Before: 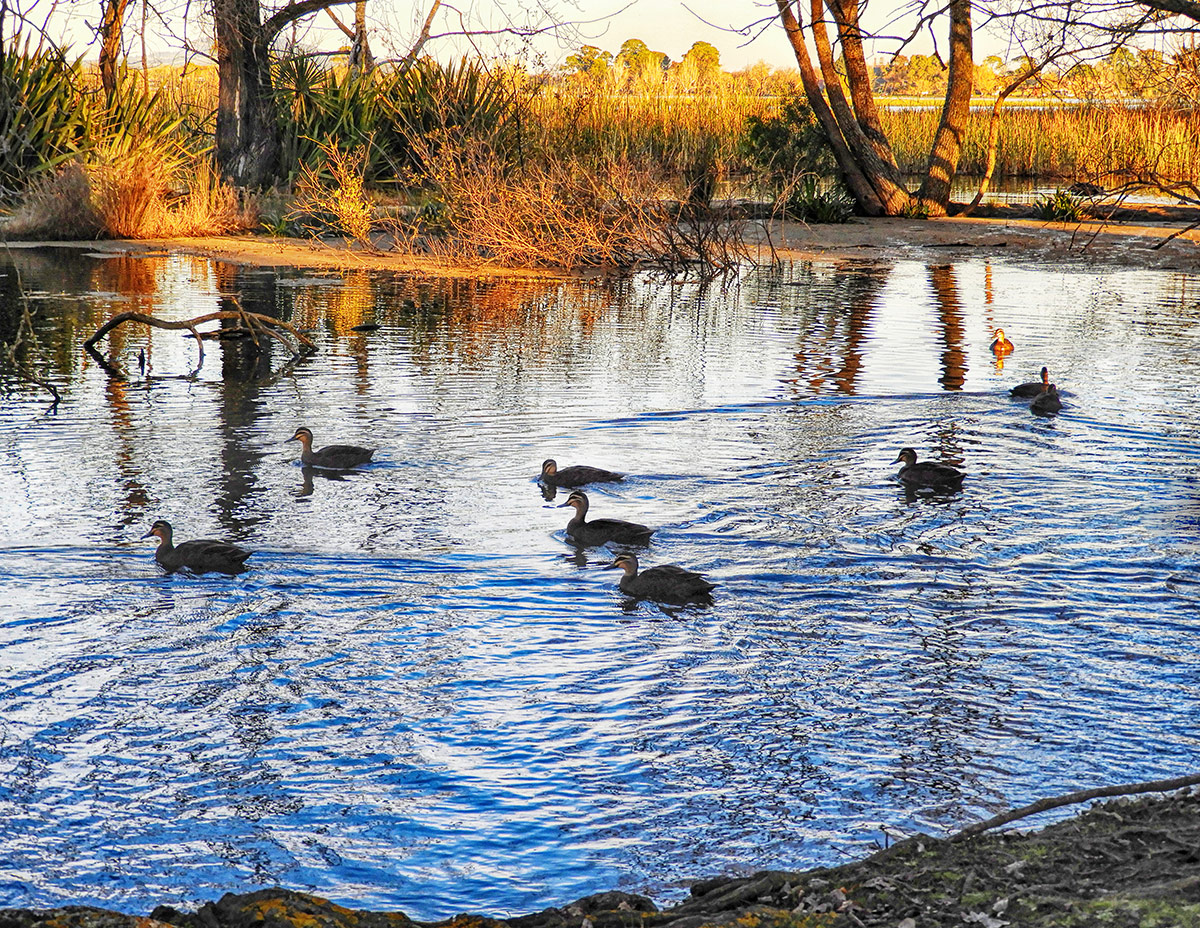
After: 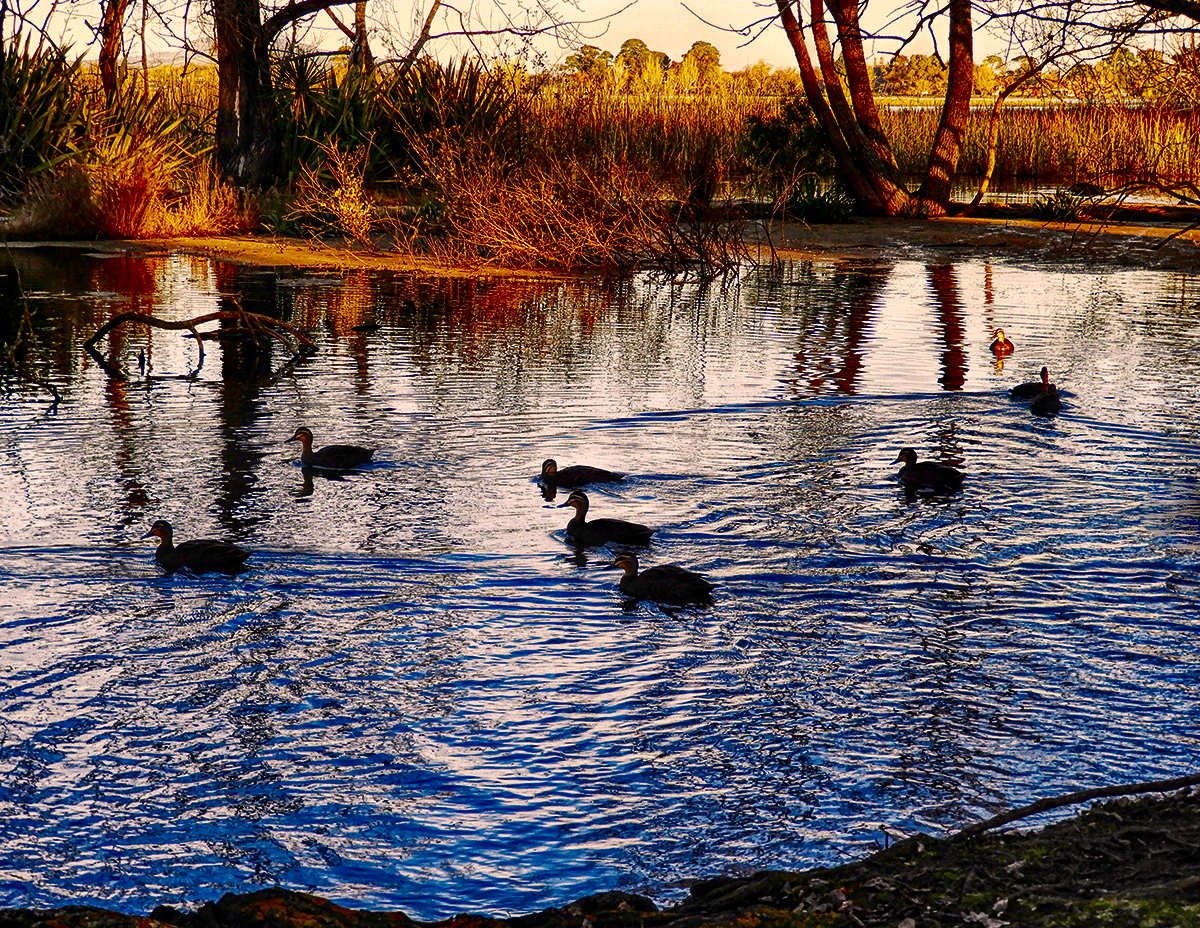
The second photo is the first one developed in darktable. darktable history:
shadows and highlights: radius 127.37, shadows 30.32, highlights -30.67, highlights color adjustment 0.642%, low approximation 0.01, soften with gaussian
color correction: highlights a* 11.31, highlights b* 12.05
contrast brightness saturation: contrast 0.088, brightness -0.603, saturation 0.172
